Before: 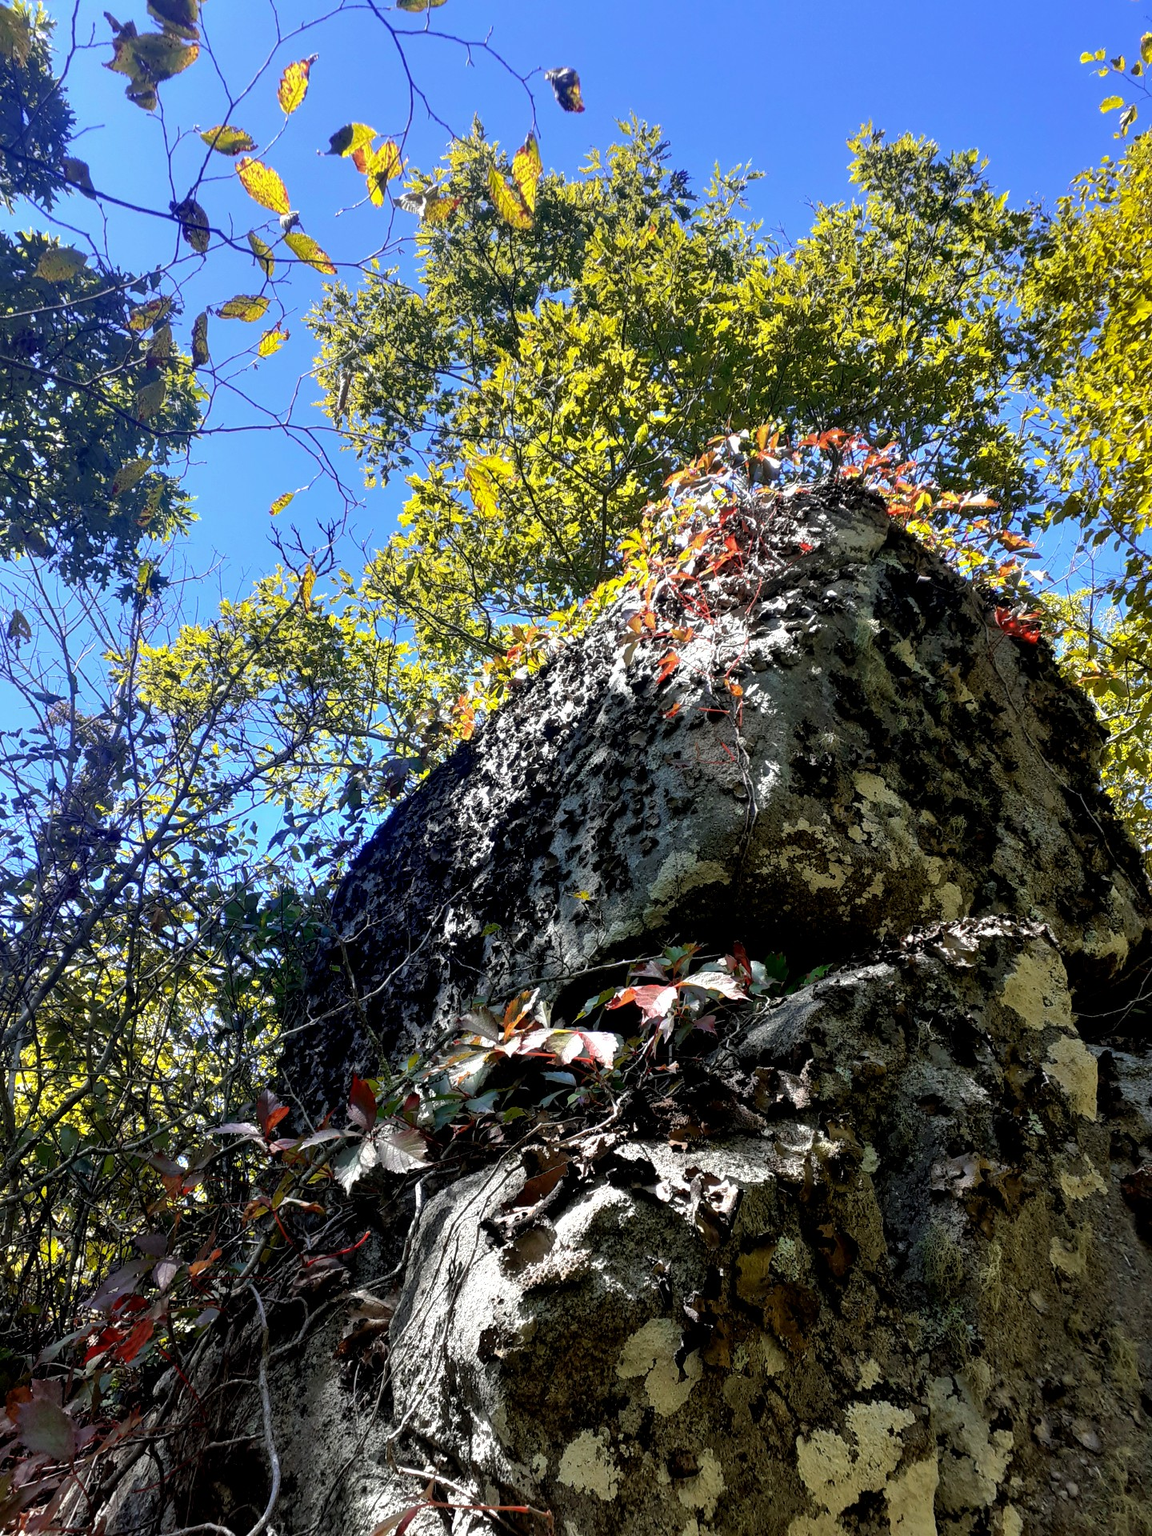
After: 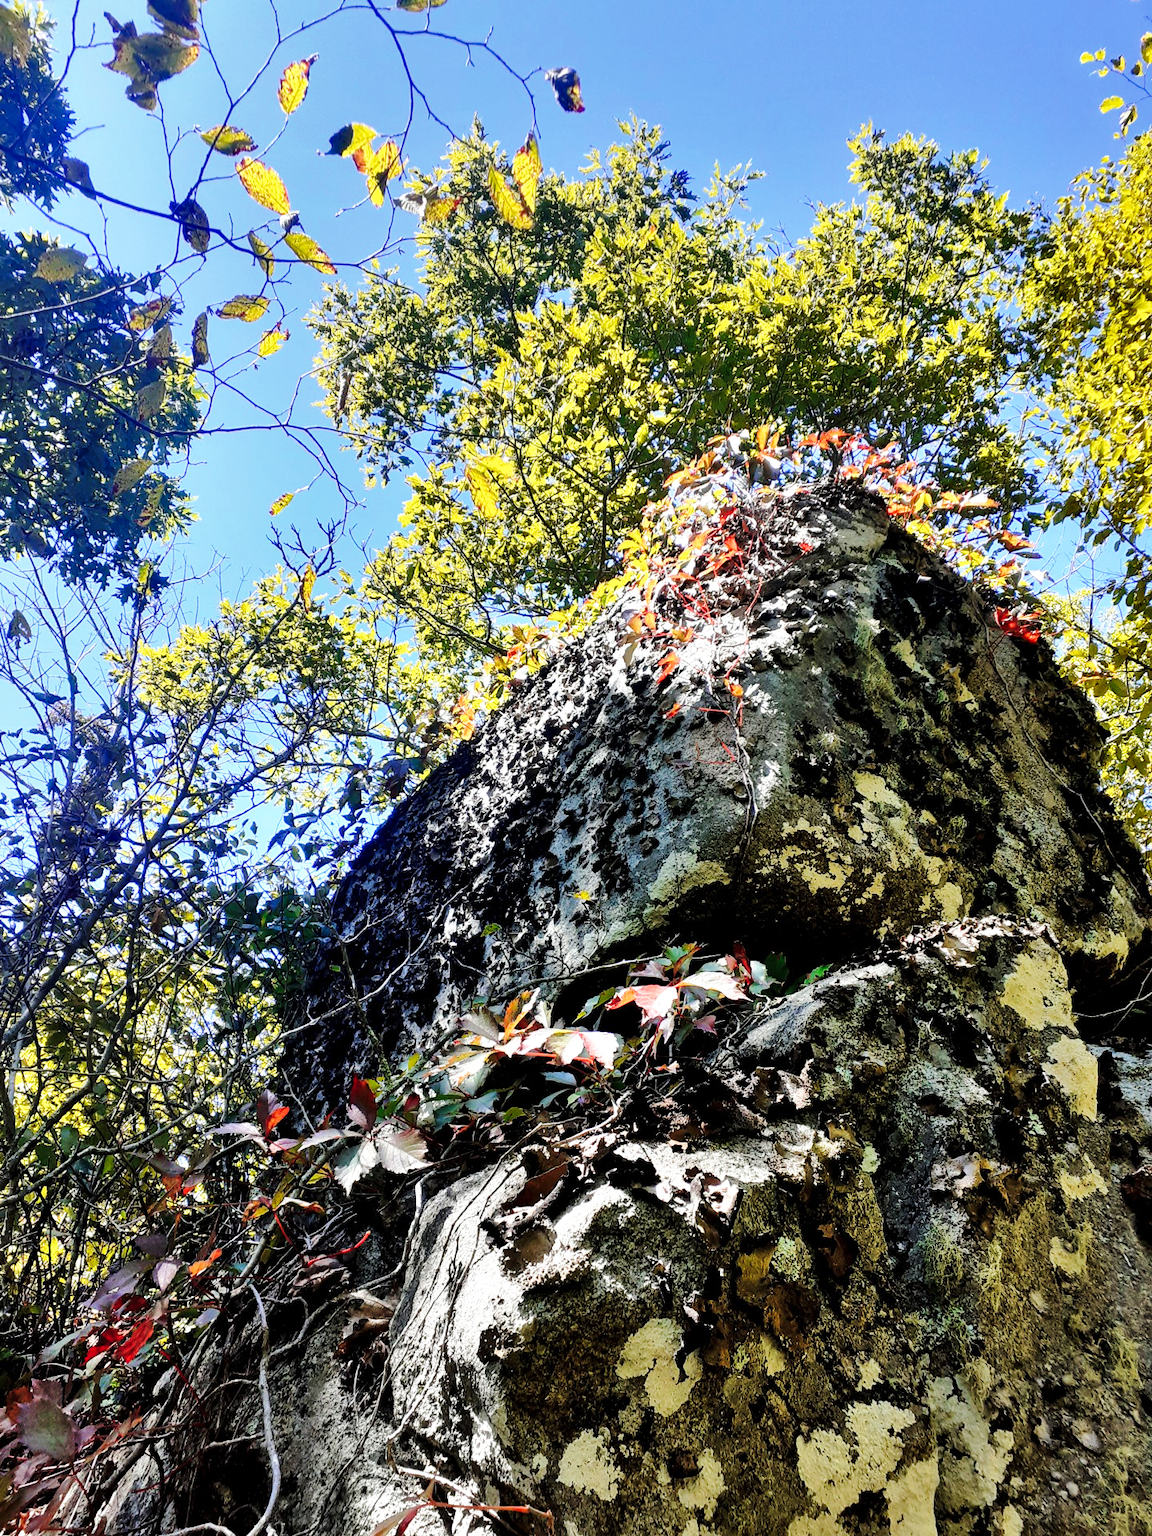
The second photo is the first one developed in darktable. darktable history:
base curve: curves: ch0 [(0, 0) (0.028, 0.03) (0.121, 0.232) (0.46, 0.748) (0.859, 0.968) (1, 1)], preserve colors none
shadows and highlights: shadows 60, soften with gaussian
